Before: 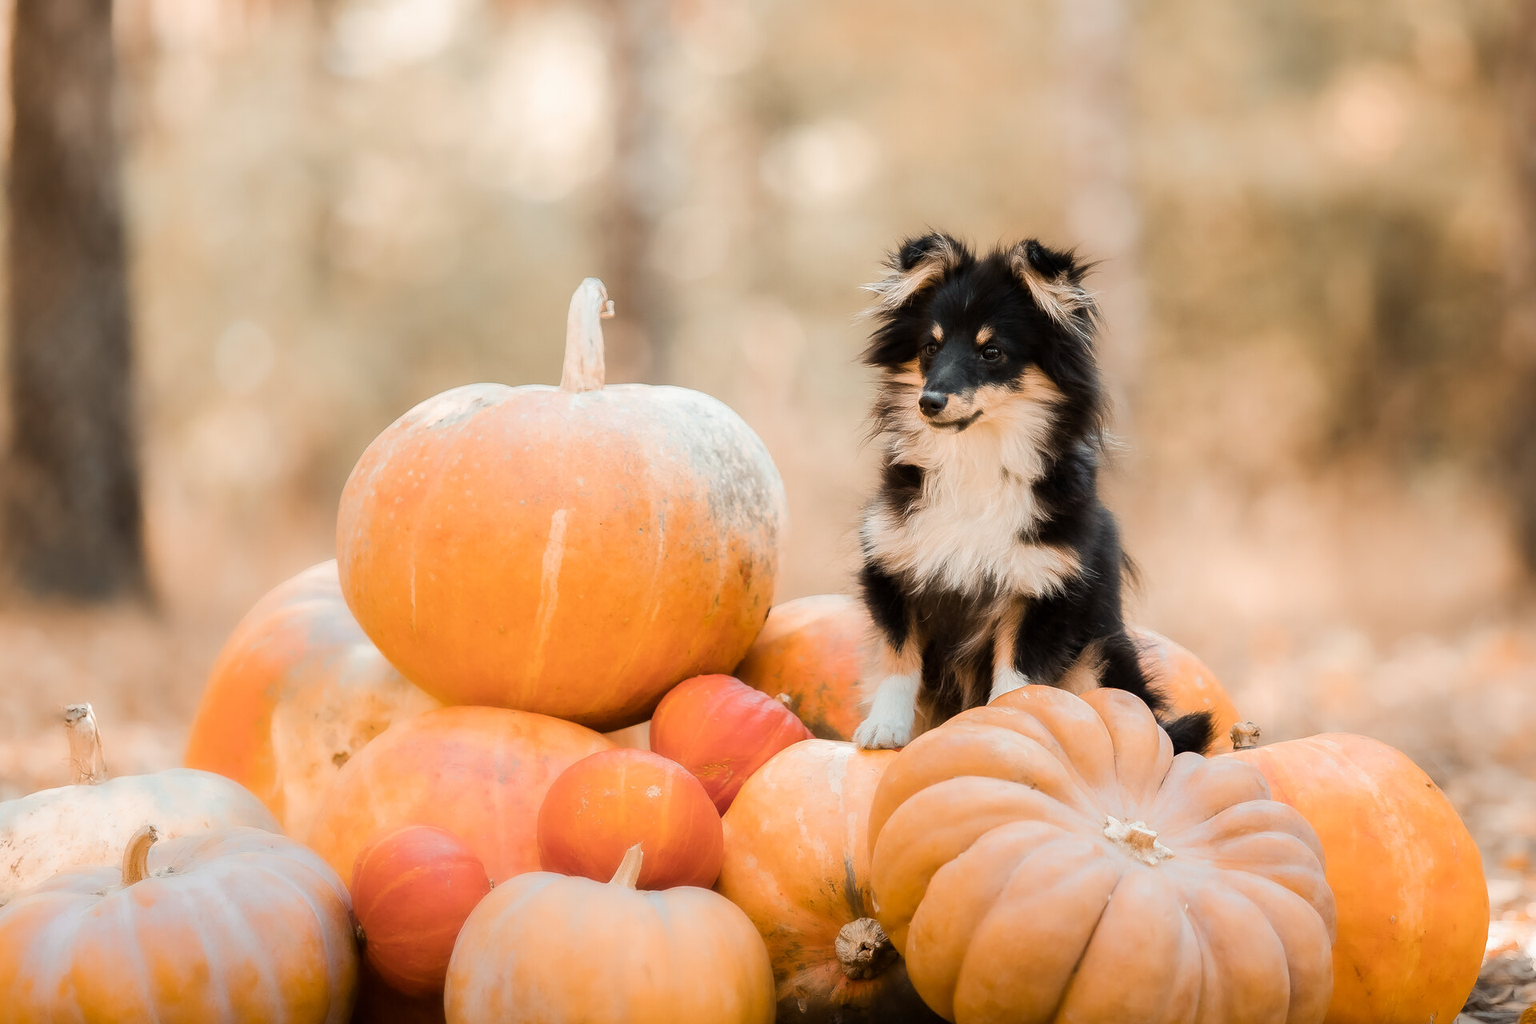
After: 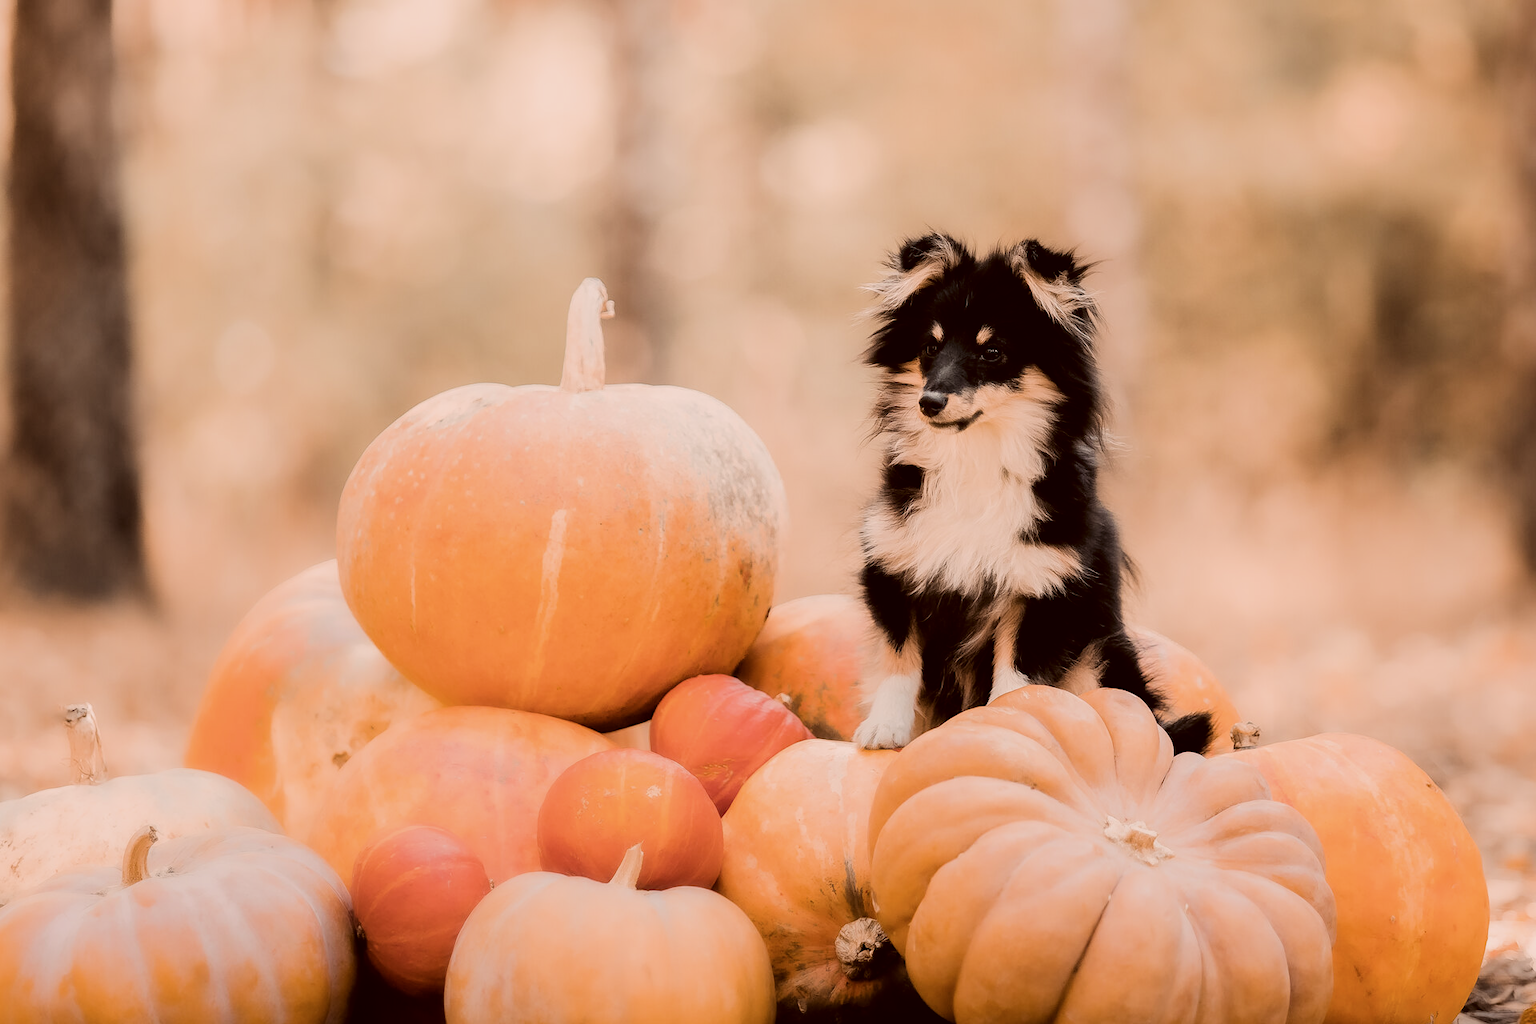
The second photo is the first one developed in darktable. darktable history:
filmic rgb: black relative exposure -7.65 EV, white relative exposure 4.56 EV, hardness 3.61, contrast 1.261
color correction: highlights a* 10.25, highlights b* 9.77, shadows a* 8.72, shadows b* 8.26, saturation 0.804
